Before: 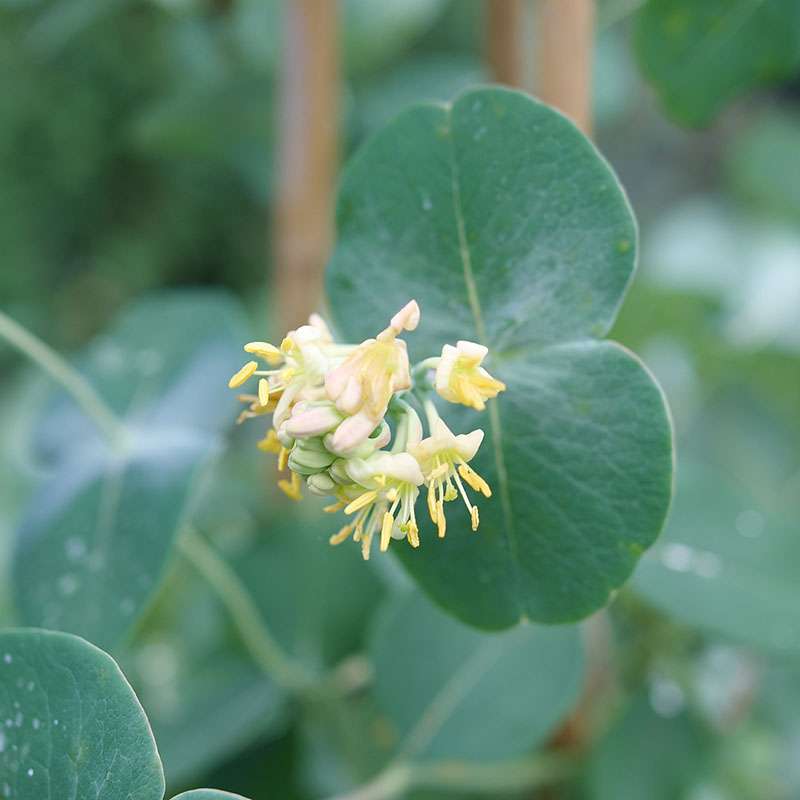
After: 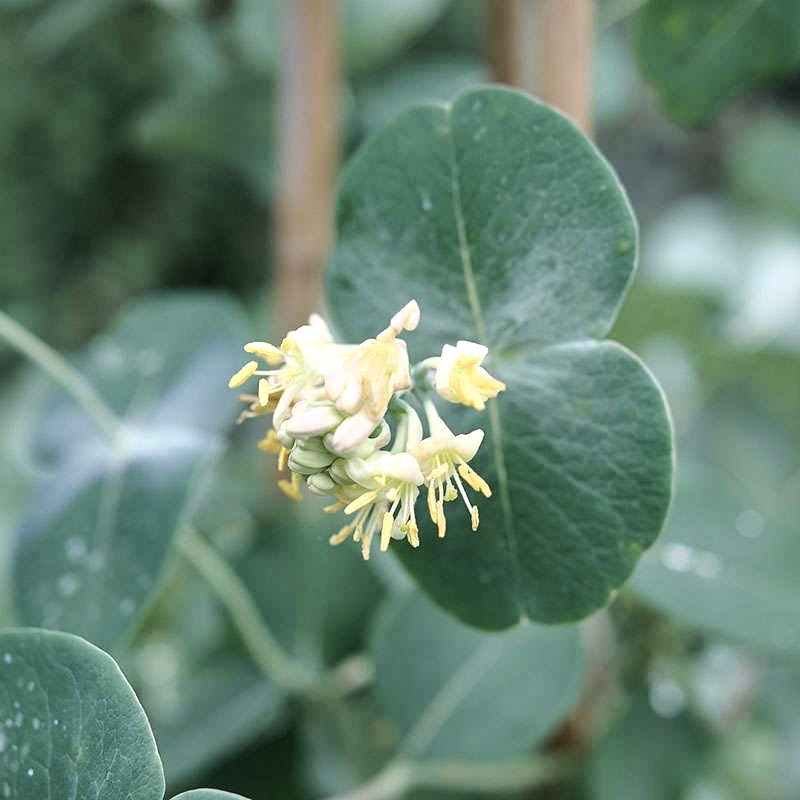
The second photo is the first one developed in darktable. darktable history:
tone curve: curves: ch0 [(0, 0.021) (0.059, 0.053) (0.212, 0.18) (0.337, 0.304) (0.495, 0.505) (0.725, 0.731) (0.89, 0.919) (1, 1)]; ch1 [(0, 0) (0.094, 0.081) (0.285, 0.299) (0.413, 0.43) (0.479, 0.475) (0.54, 0.55) (0.615, 0.65) (0.683, 0.688) (1, 1)]; ch2 [(0, 0) (0.257, 0.217) (0.434, 0.434) (0.498, 0.507) (0.599, 0.578) (1, 1)], color space Lab, linked channels, preserve colors none
local contrast: mode bilateral grid, contrast 20, coarseness 50, detail 148%, midtone range 0.2
contrast brightness saturation: contrast 0.06, brightness -0.011, saturation -0.248
